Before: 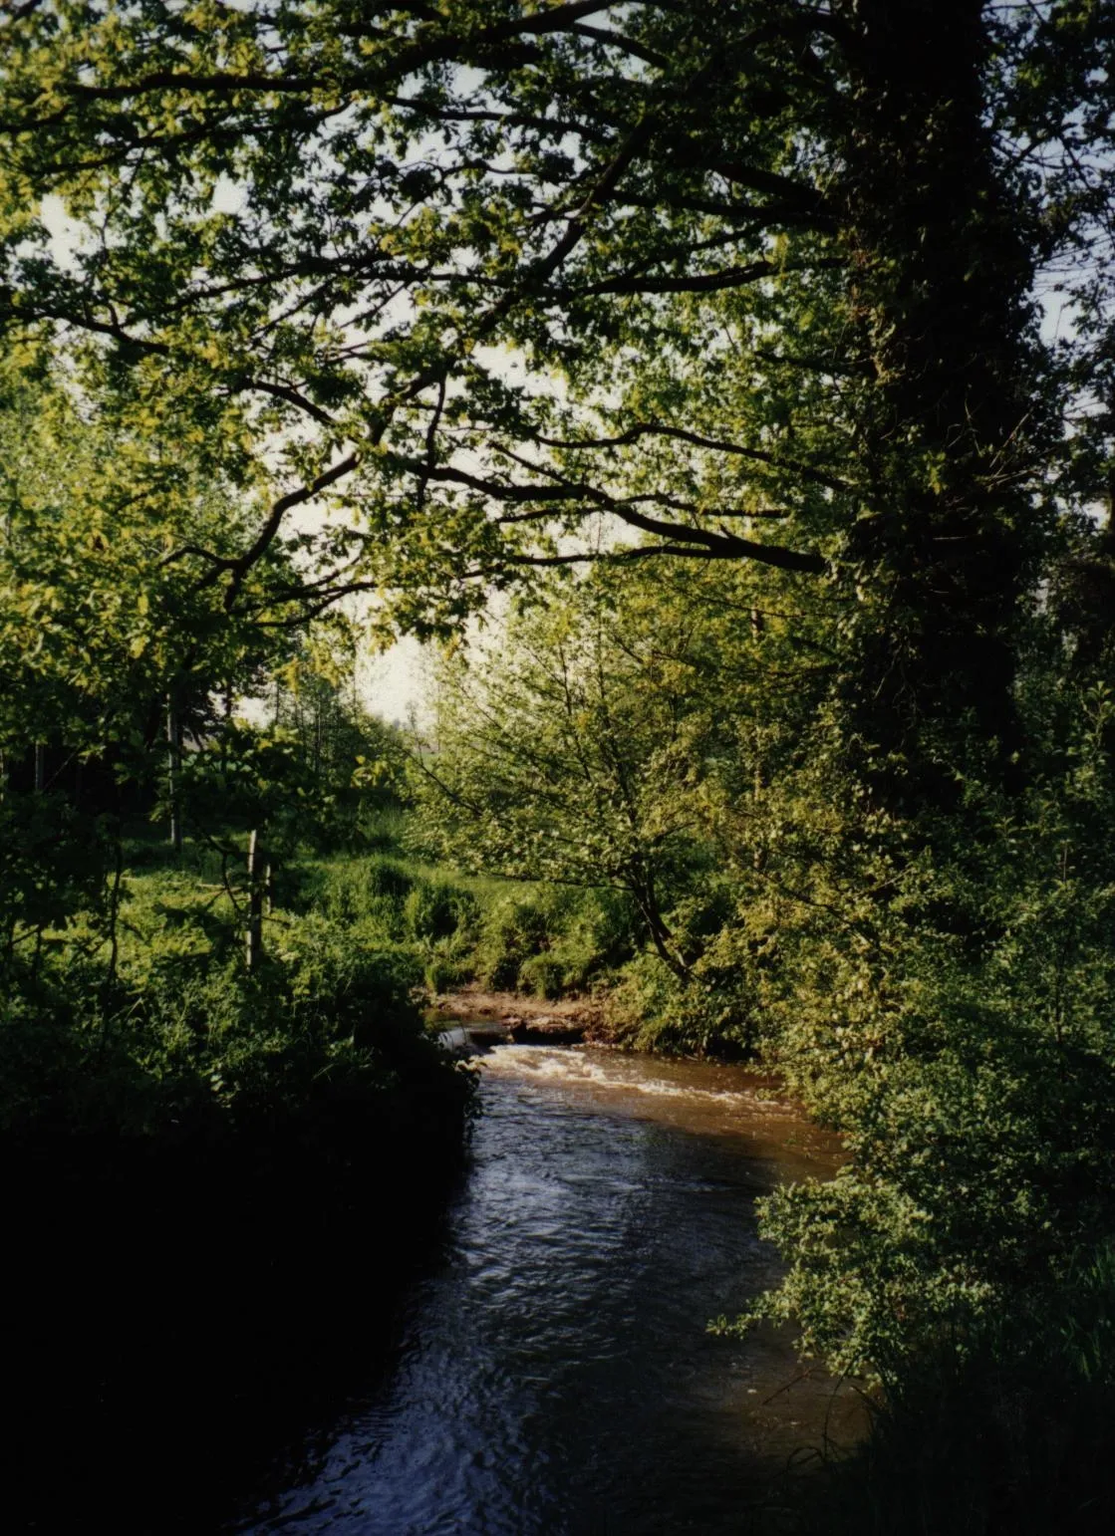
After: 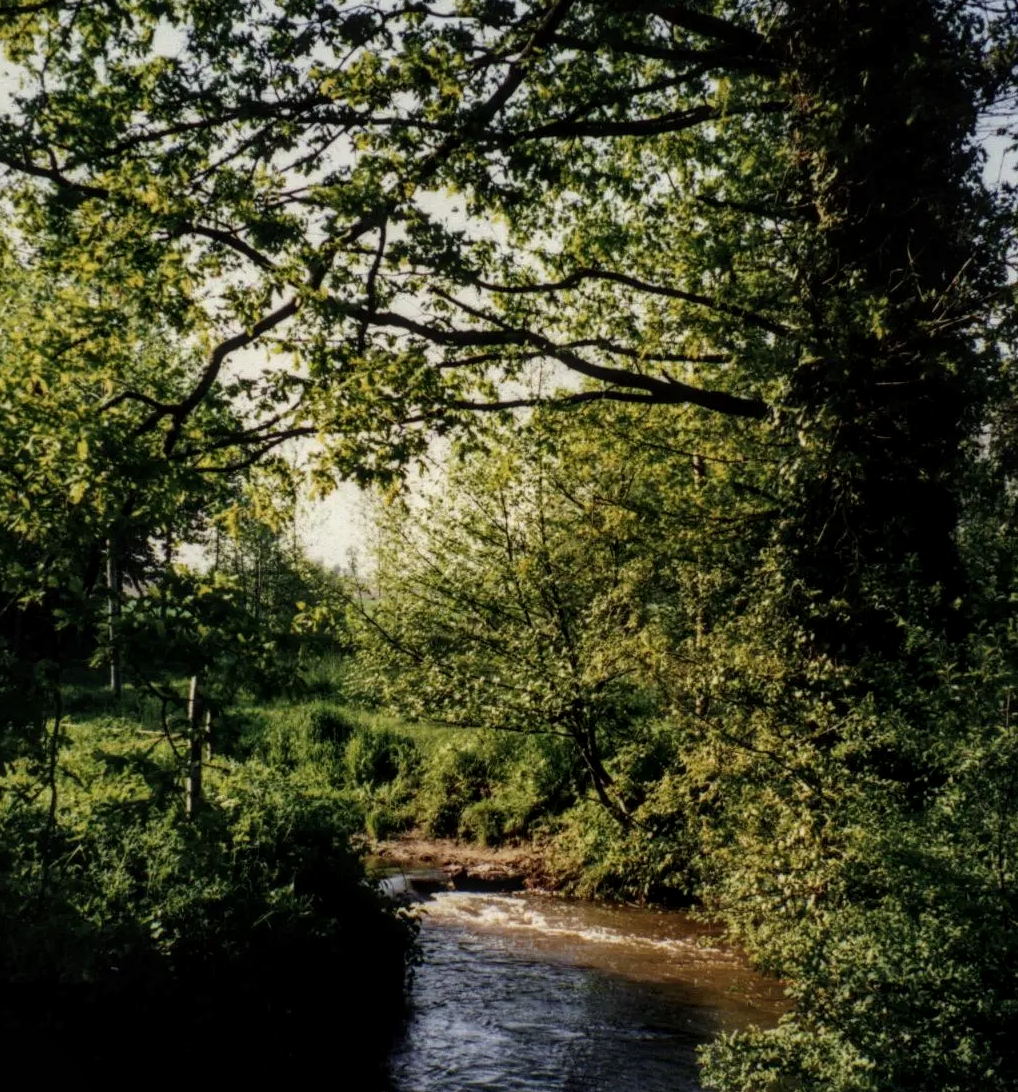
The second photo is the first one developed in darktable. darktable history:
crop: left 5.453%, top 10.214%, right 3.512%, bottom 18.919%
local contrast: on, module defaults
